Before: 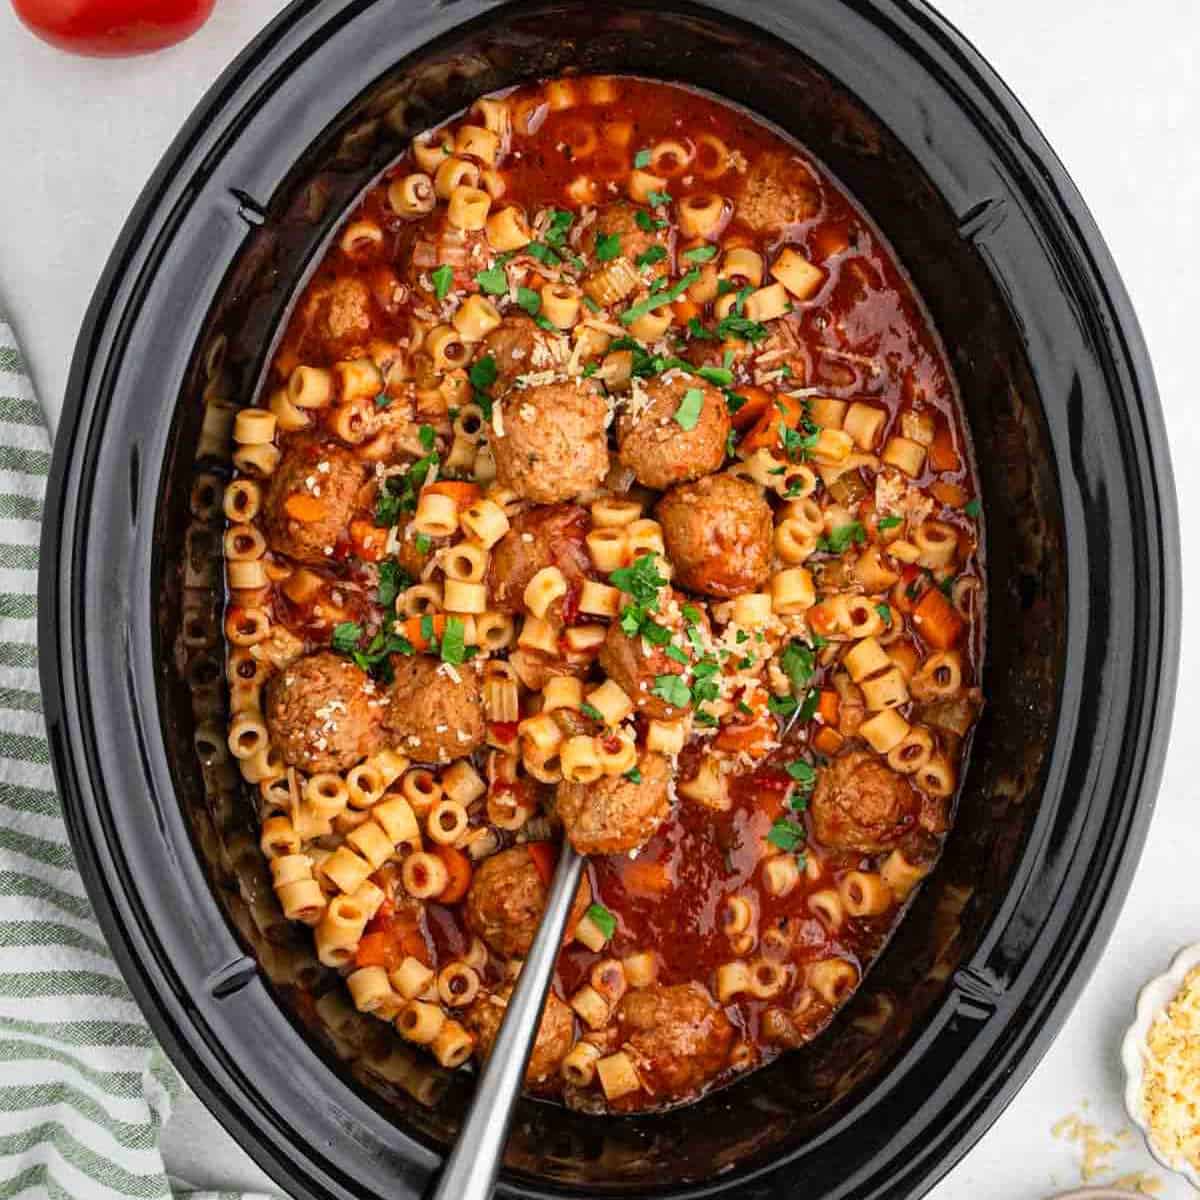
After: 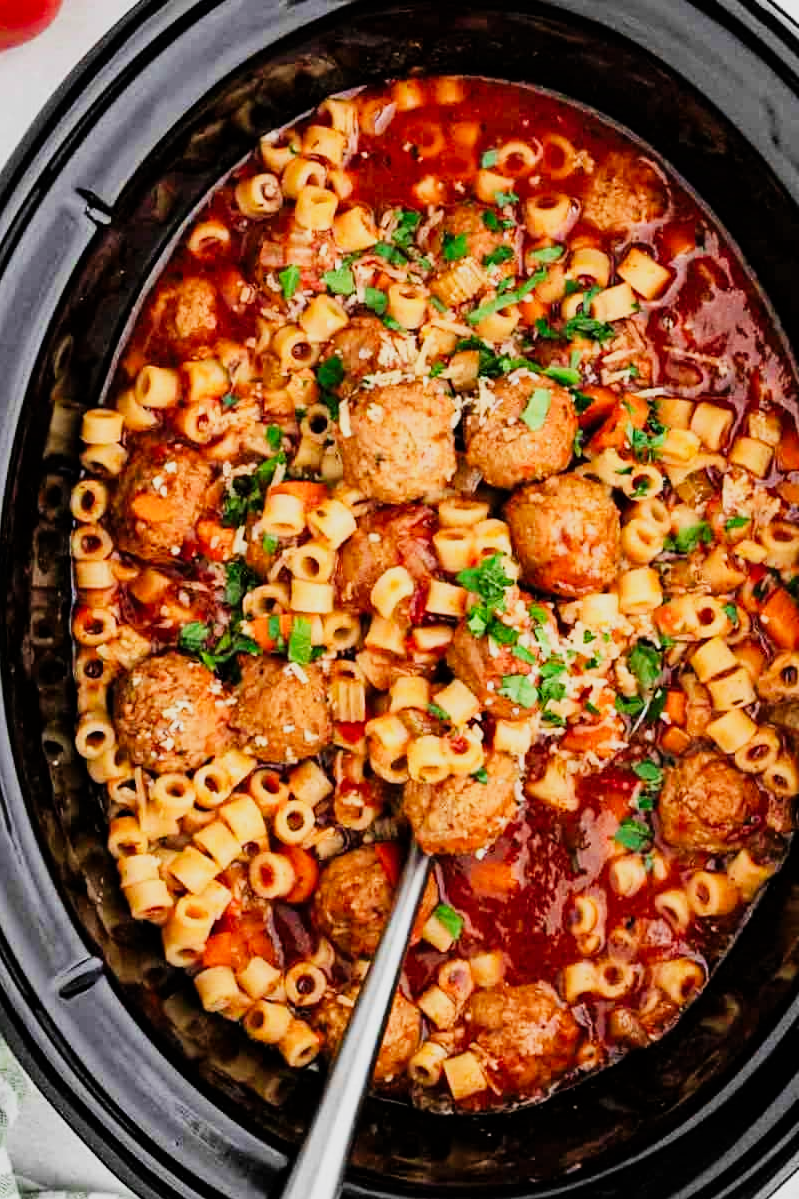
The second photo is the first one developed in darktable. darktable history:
crop and rotate: left 12.801%, right 20.549%
tone curve: curves: ch0 [(0, 0) (0.131, 0.116) (0.316, 0.345) (0.501, 0.584) (0.629, 0.732) (0.812, 0.888) (1, 0.974)]; ch1 [(0, 0) (0.366, 0.367) (0.475, 0.453) (0.494, 0.497) (0.504, 0.503) (0.553, 0.584) (1, 1)]; ch2 [(0, 0) (0.333, 0.346) (0.375, 0.375) (0.424, 0.43) (0.476, 0.492) (0.502, 0.501) (0.533, 0.556) (0.566, 0.599) (0.614, 0.653) (1, 1)], preserve colors none
filmic rgb: black relative exposure -7.65 EV, white relative exposure 4.56 EV, hardness 3.61, contrast 1.052
